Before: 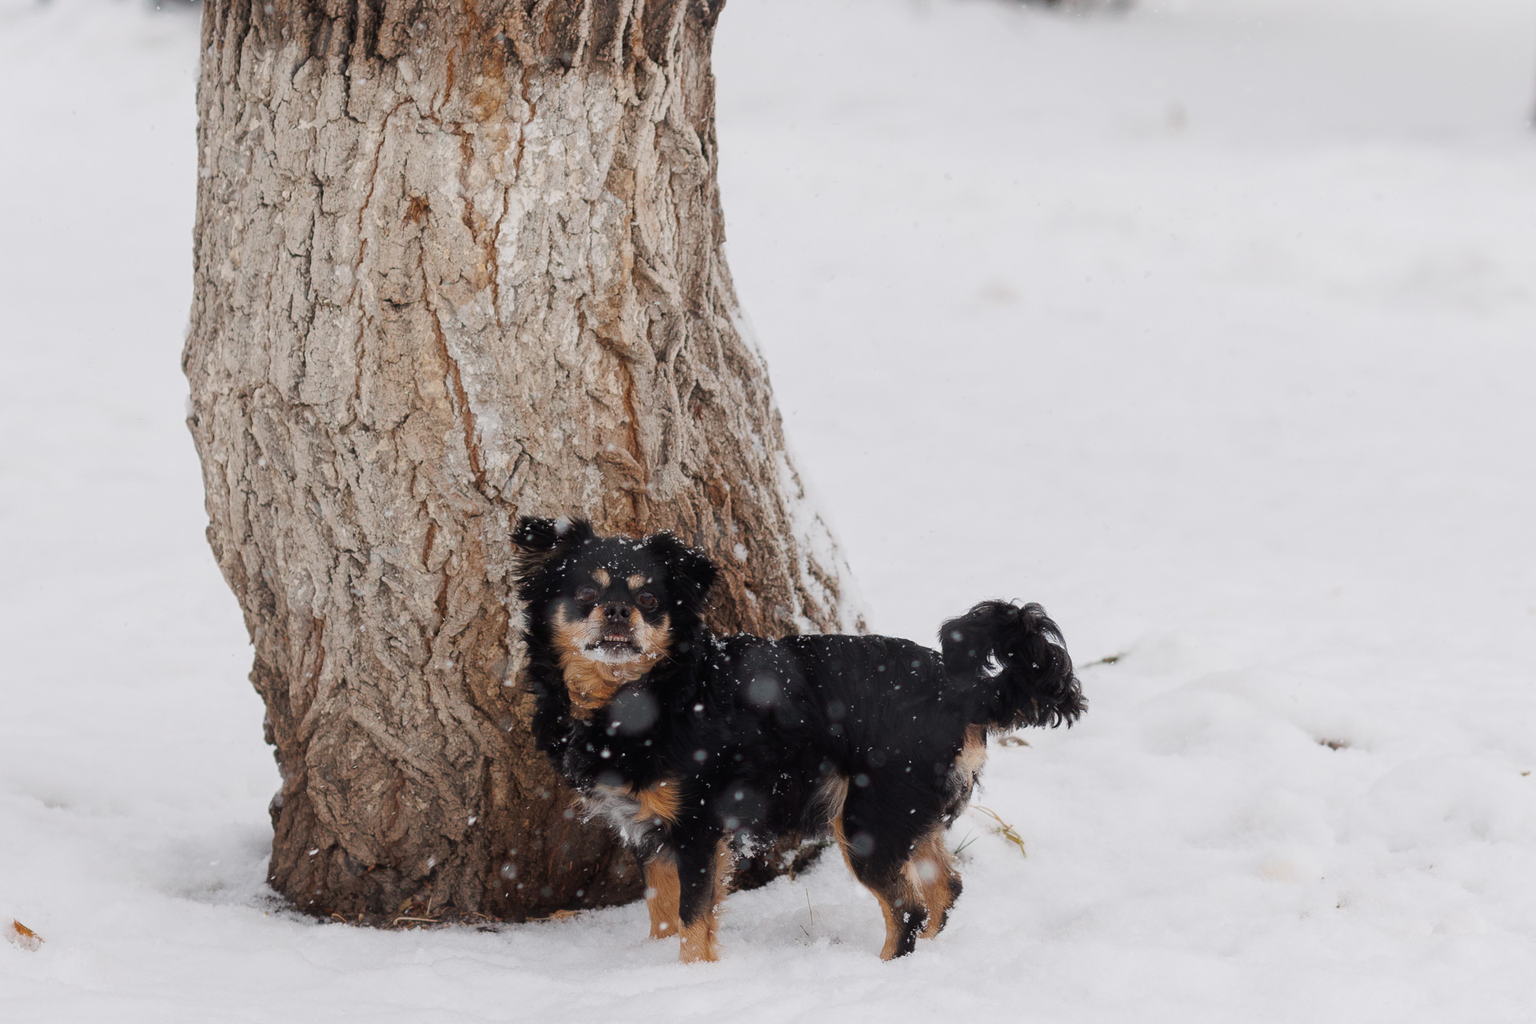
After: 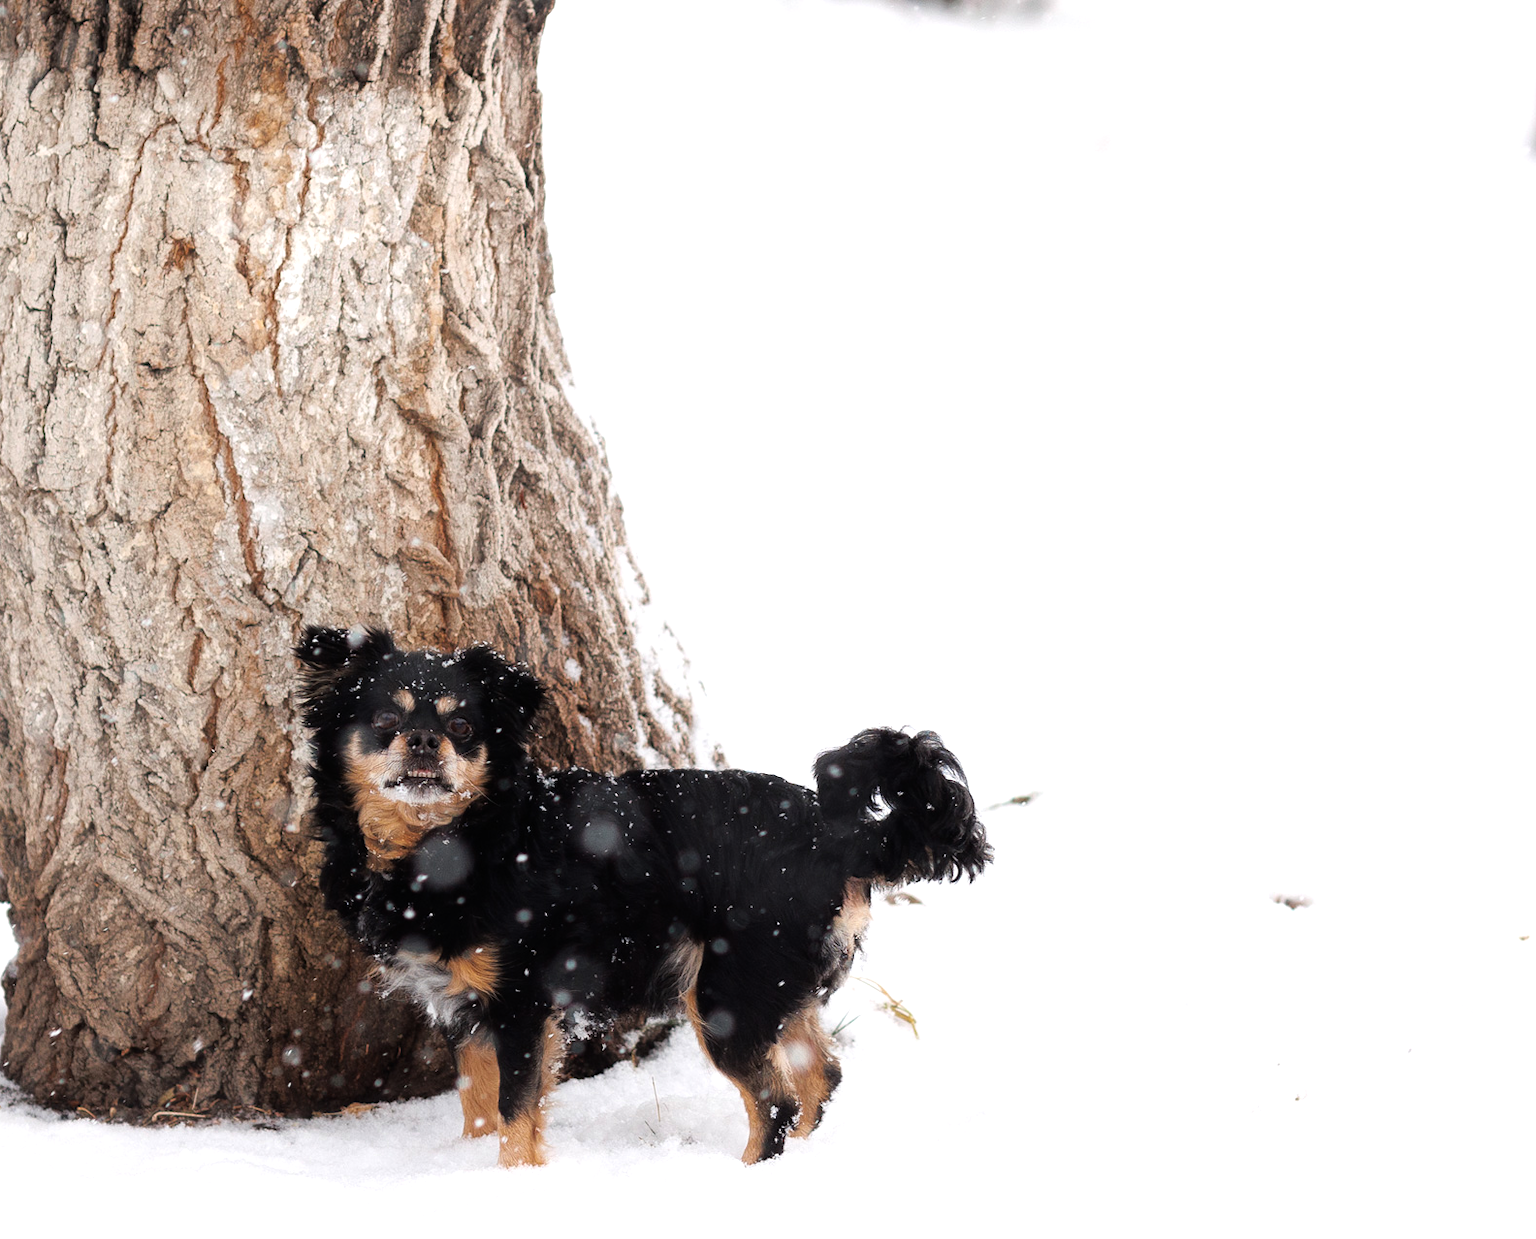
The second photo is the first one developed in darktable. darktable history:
tone equalizer: -8 EV -0.735 EV, -7 EV -0.716 EV, -6 EV -0.615 EV, -5 EV -0.412 EV, -3 EV 0.39 EV, -2 EV 0.6 EV, -1 EV 0.686 EV, +0 EV 0.767 EV
crop: left 17.47%, bottom 0.05%
